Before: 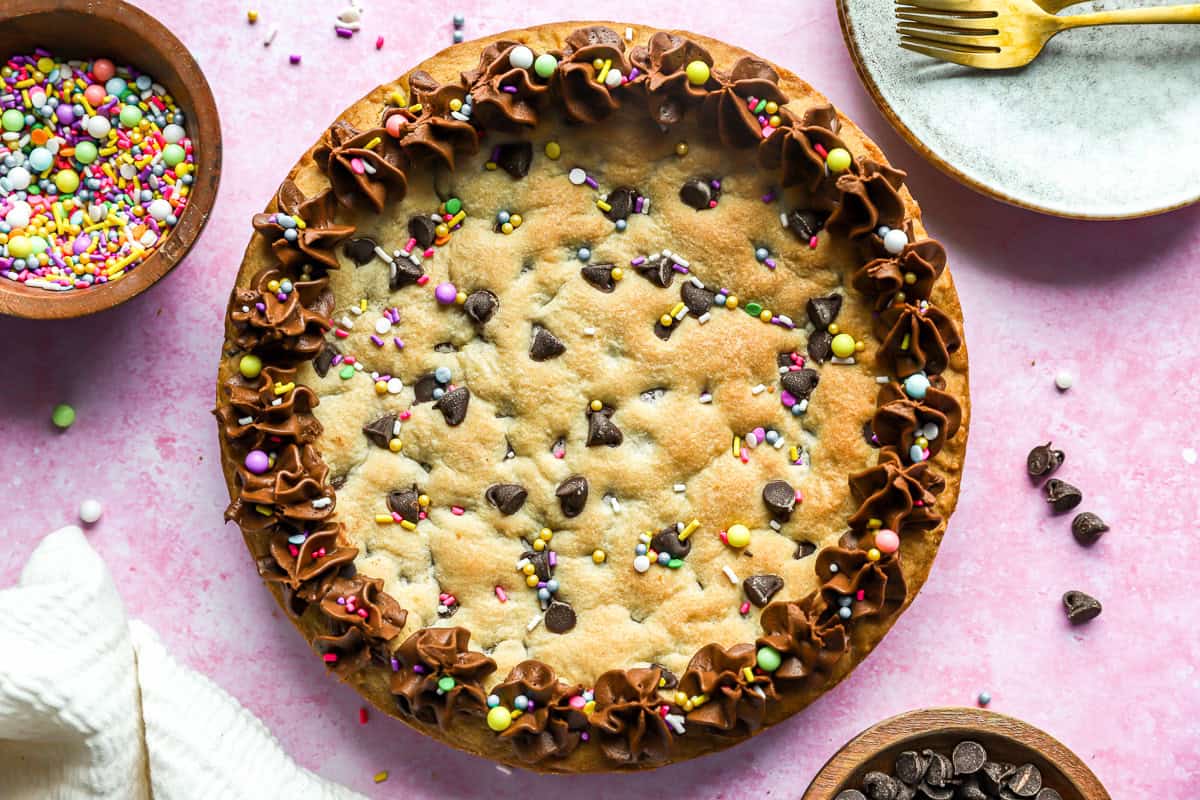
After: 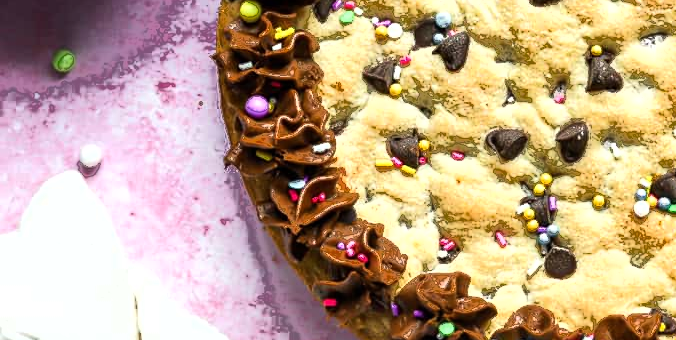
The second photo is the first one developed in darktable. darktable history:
crop: top 44.483%, right 43.593%, bottom 12.892%
fill light: exposure -0.73 EV, center 0.69, width 2.2
tone equalizer: -8 EV -0.417 EV, -7 EV -0.389 EV, -6 EV -0.333 EV, -5 EV -0.222 EV, -3 EV 0.222 EV, -2 EV 0.333 EV, -1 EV 0.389 EV, +0 EV 0.417 EV, edges refinement/feathering 500, mask exposure compensation -1.57 EV, preserve details no
